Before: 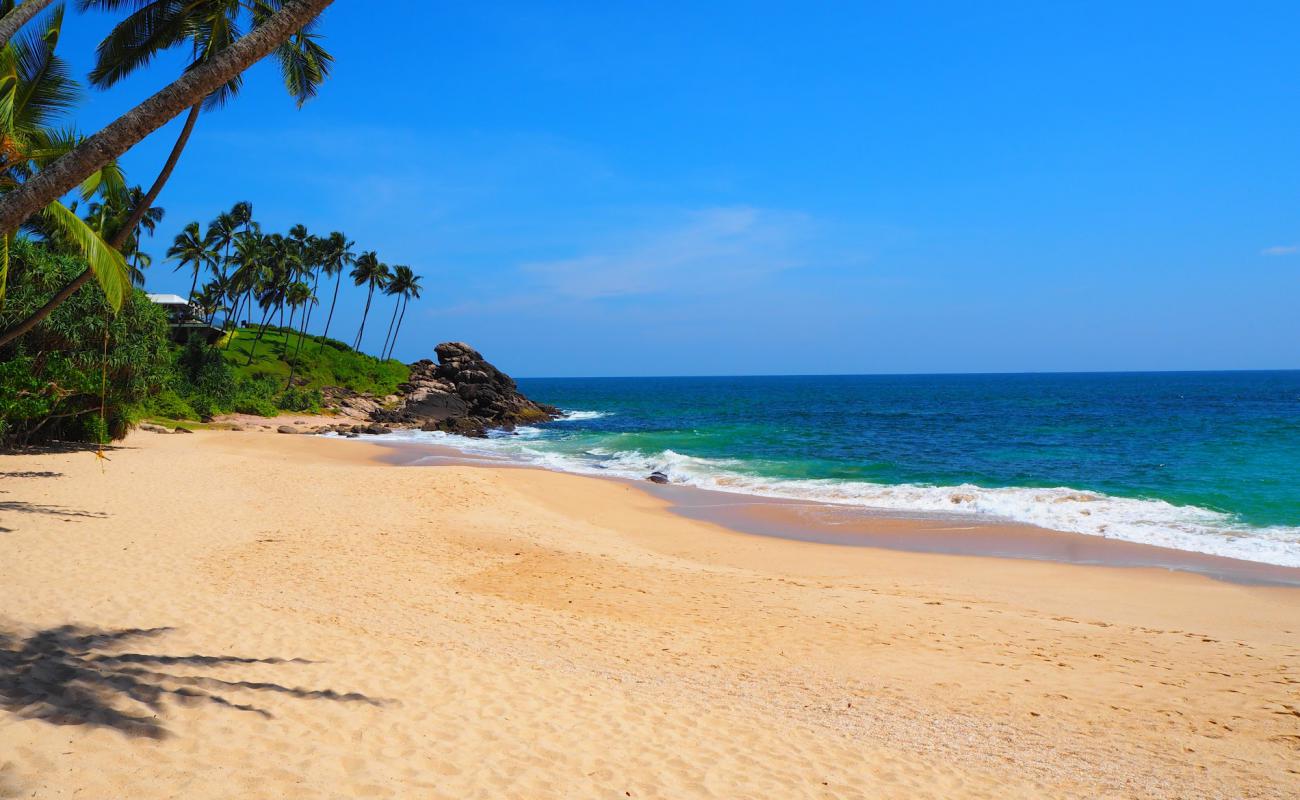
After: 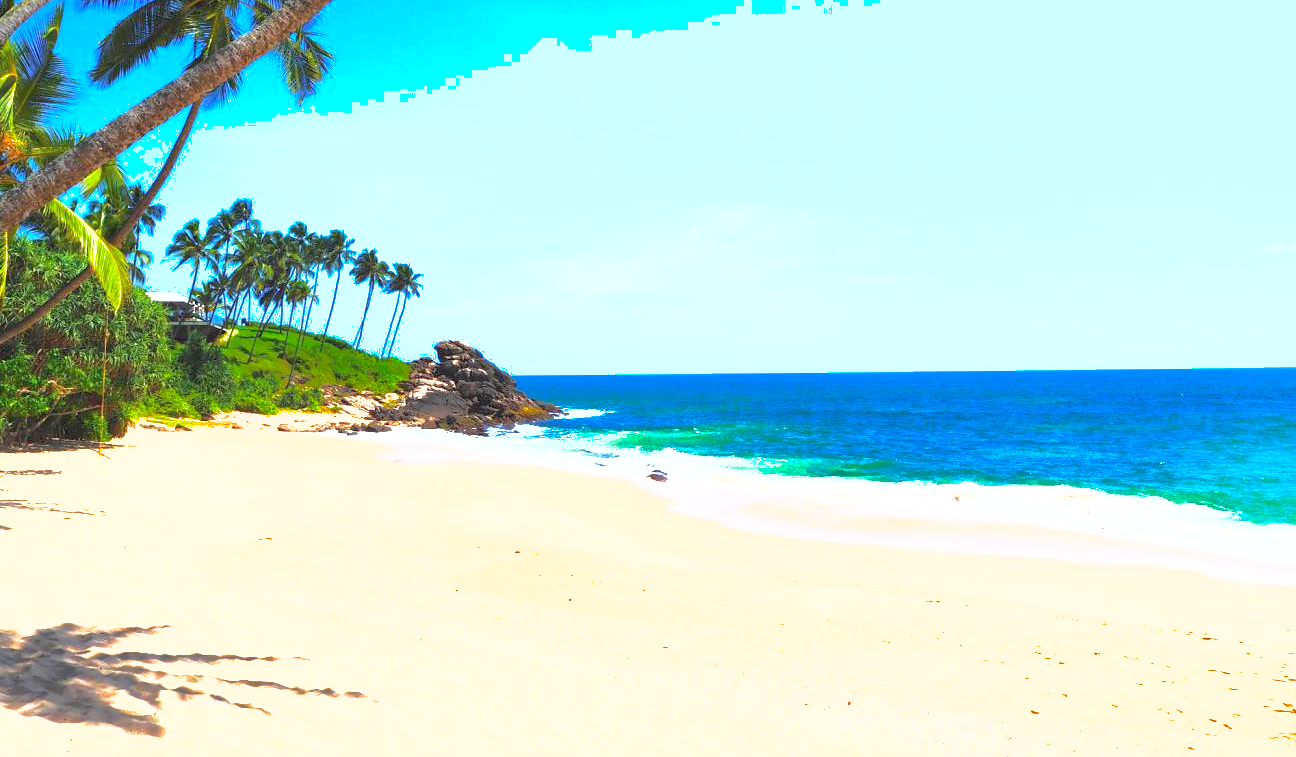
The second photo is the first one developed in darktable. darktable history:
tone equalizer: on, module defaults
crop: top 0.262%, right 0.254%, bottom 5.016%
shadows and highlights: on, module defaults
exposure: black level correction 0, exposure 1.995 EV, compensate highlight preservation false
